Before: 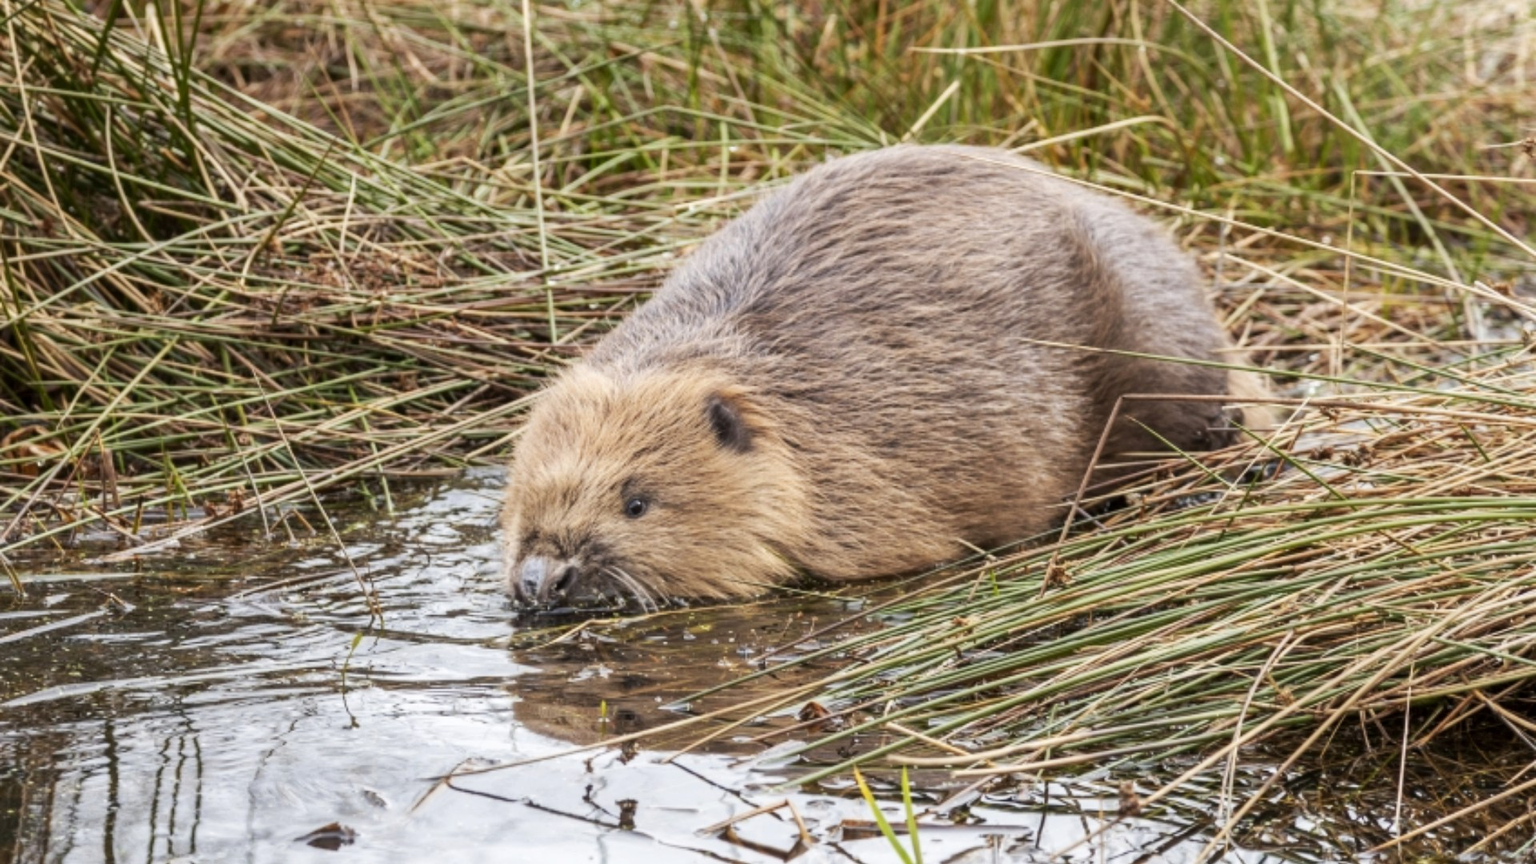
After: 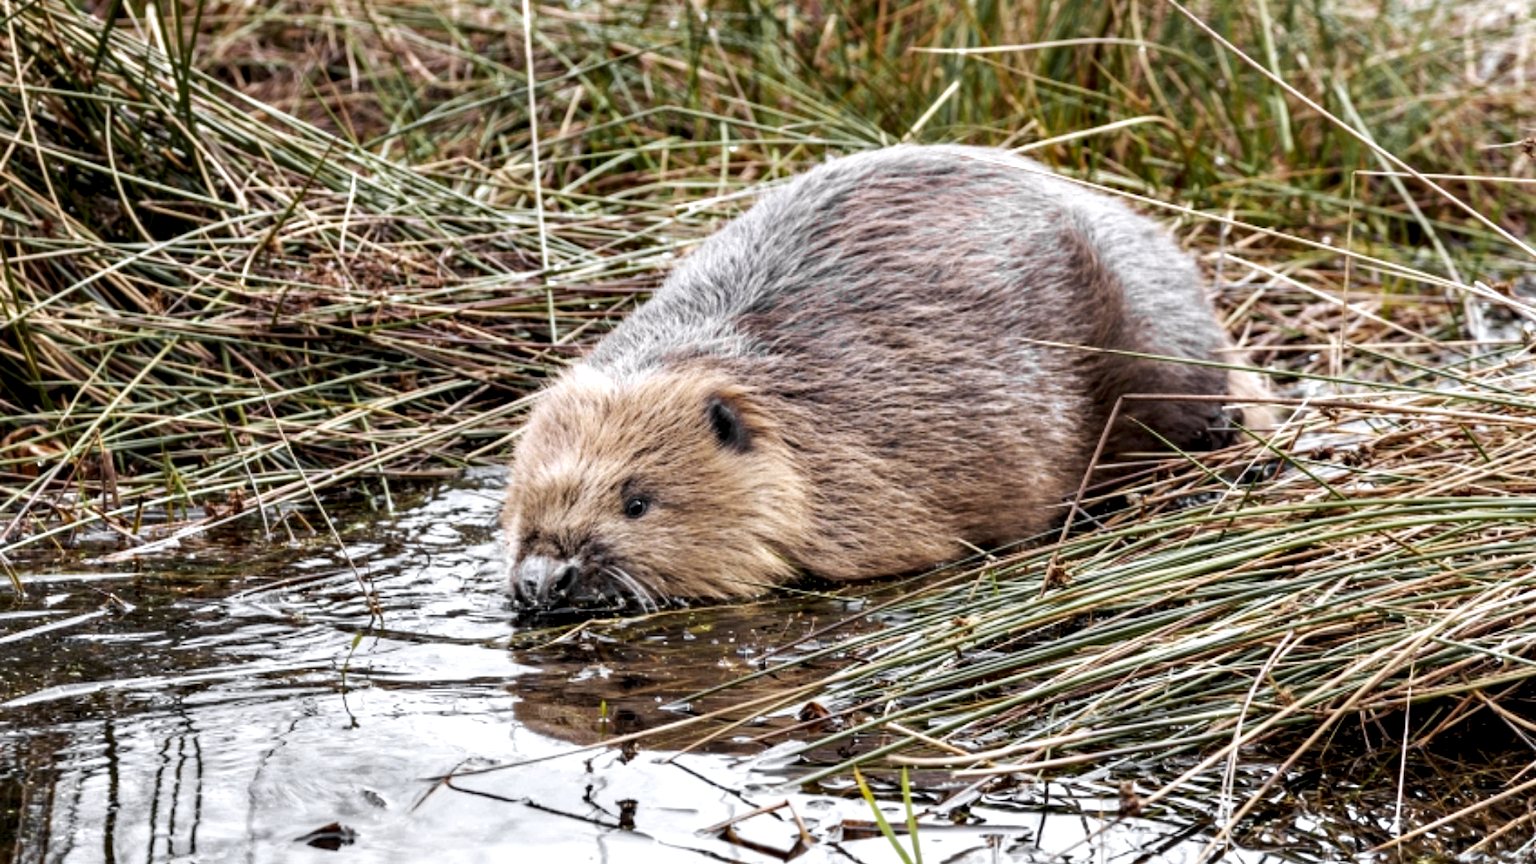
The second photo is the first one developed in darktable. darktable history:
contrast equalizer: octaves 7, y [[0.6 ×6], [0.55 ×6], [0 ×6], [0 ×6], [0 ×6]]
color zones: curves: ch0 [(0.004, 0.388) (0.125, 0.392) (0.25, 0.404) (0.375, 0.5) (0.5, 0.5) (0.625, 0.5) (0.75, 0.5) (0.875, 0.5)]; ch1 [(0, 0.5) (0.125, 0.5) (0.25, 0.5) (0.375, 0.124) (0.524, 0.124) (0.645, 0.128) (0.789, 0.132) (0.914, 0.096) (0.998, 0.068)]
color calibration: illuminant as shot in camera, x 0.358, y 0.373, temperature 4628.91 K
